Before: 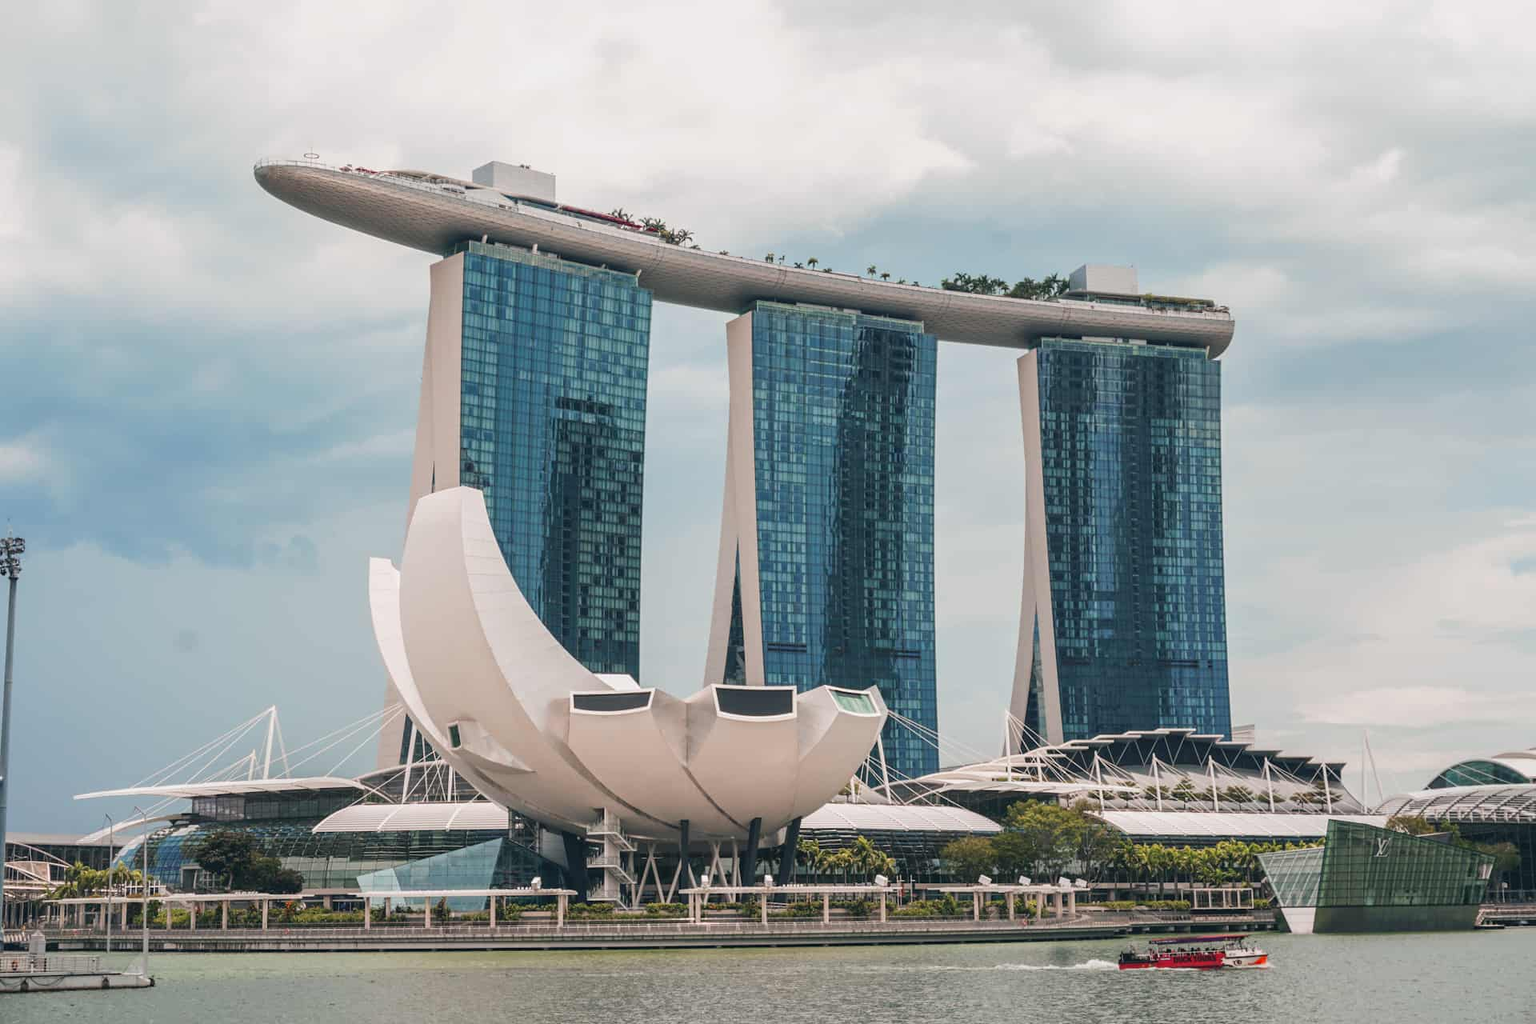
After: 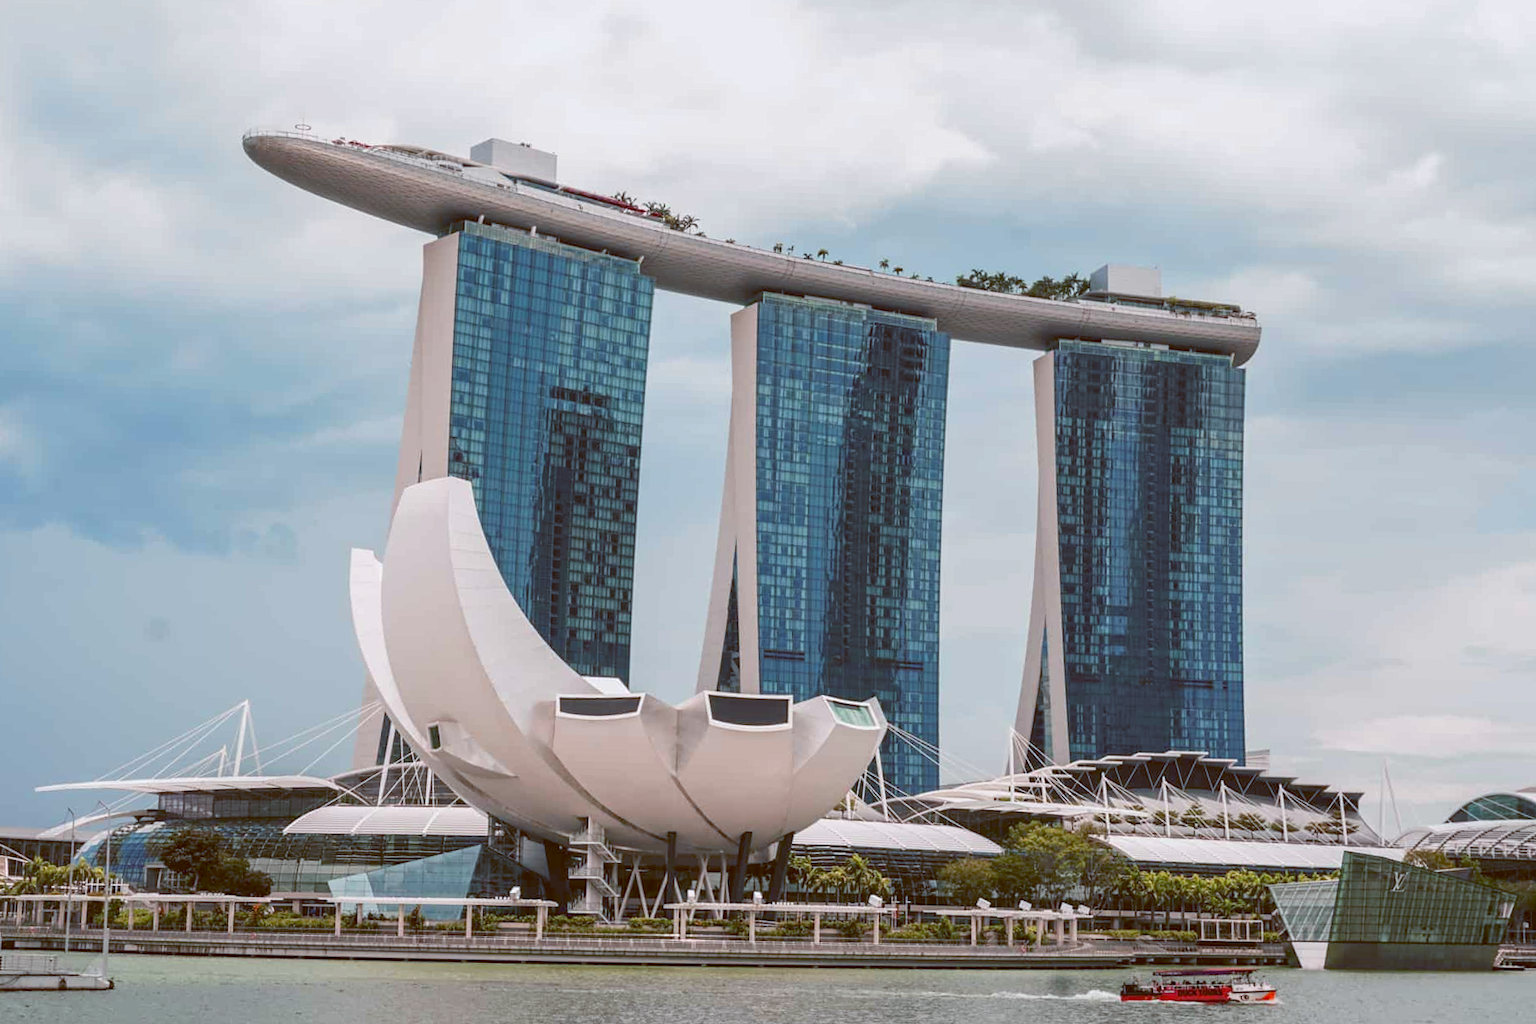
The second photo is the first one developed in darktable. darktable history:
exposure: compensate highlight preservation false
color balance: lift [1, 1.015, 1.004, 0.985], gamma [1, 0.958, 0.971, 1.042], gain [1, 0.956, 0.977, 1.044]
crop and rotate: angle -1.69°
